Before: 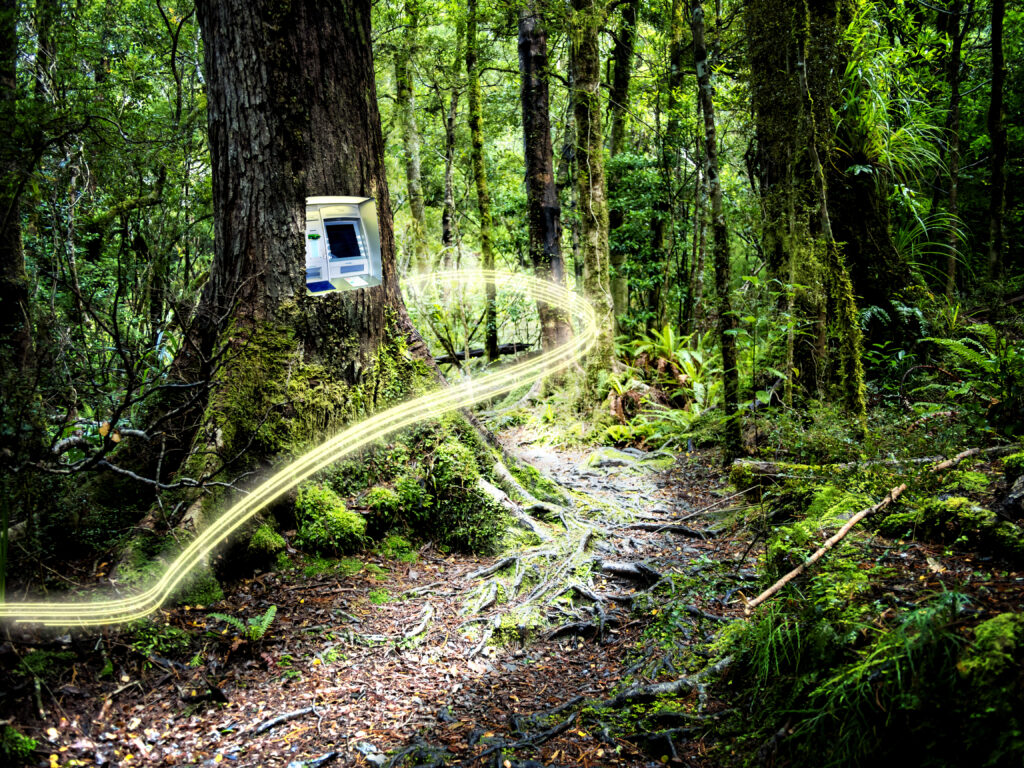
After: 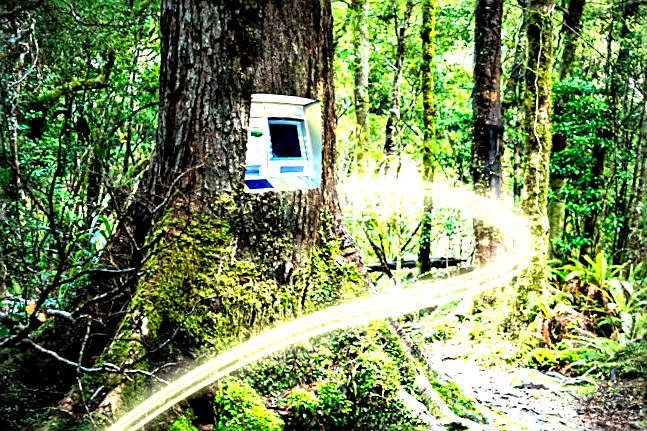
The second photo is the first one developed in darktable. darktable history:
crop and rotate: angle -4.99°, left 2.122%, top 6.945%, right 27.566%, bottom 30.519%
tone equalizer: on, module defaults
sharpen: amount 0.575
exposure: exposure 1.15 EV, compensate highlight preservation false
white balance: emerald 1
vignetting: on, module defaults
